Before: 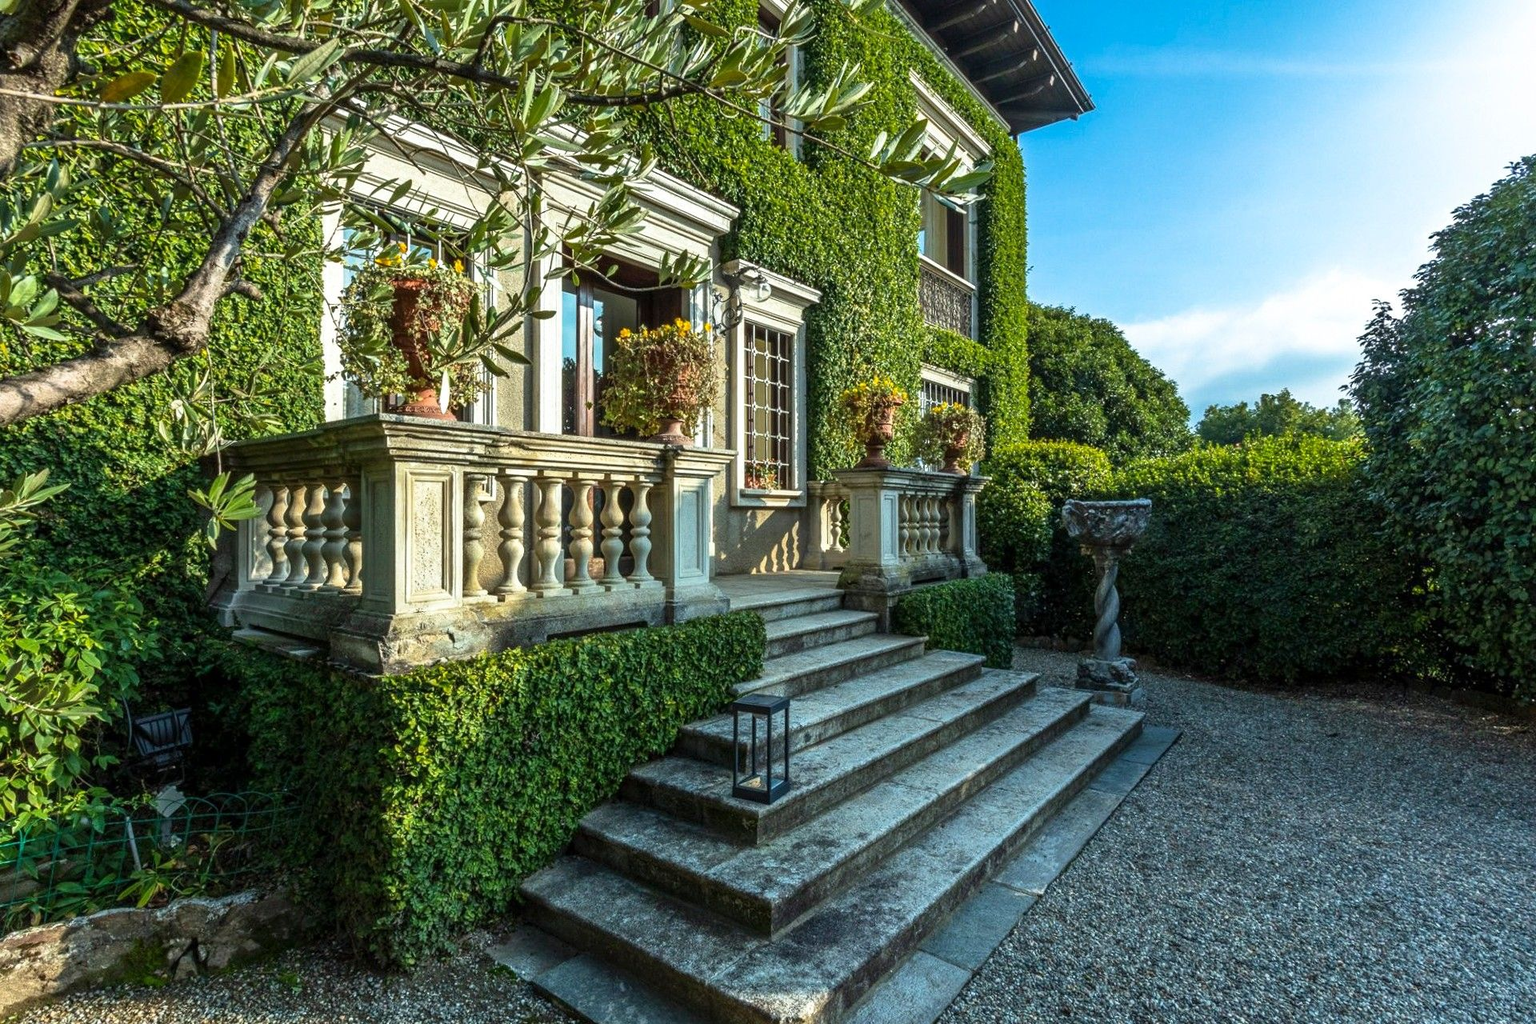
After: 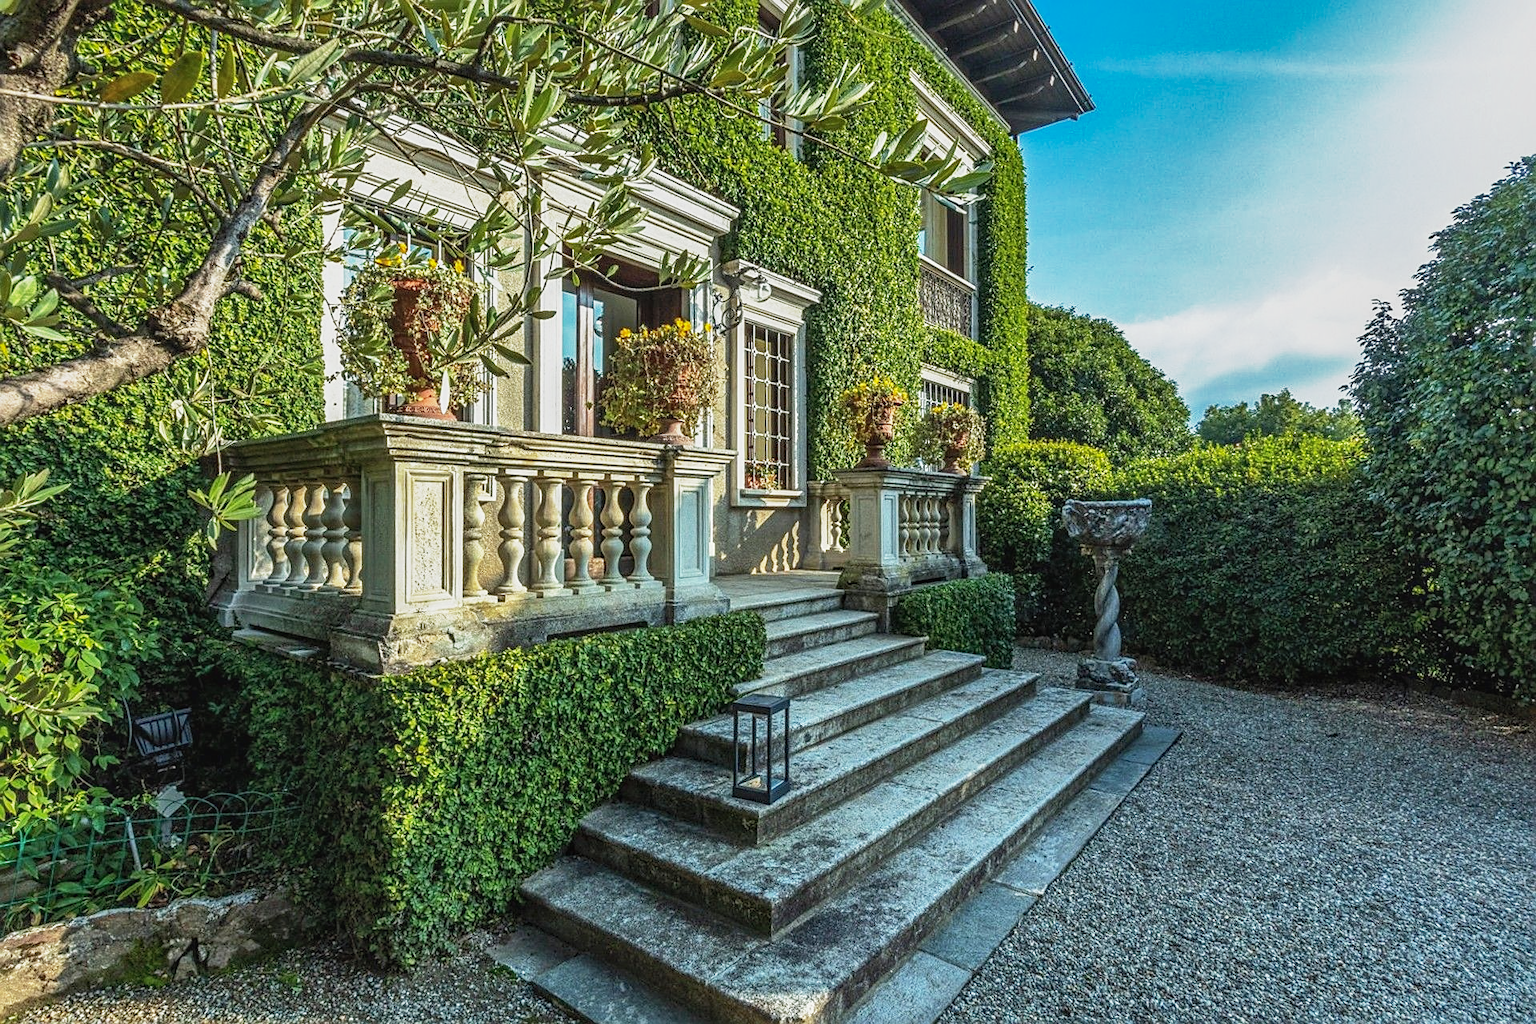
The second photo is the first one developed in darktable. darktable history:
tone equalizer: edges refinement/feathering 500, mask exposure compensation -1.57 EV, preserve details no
color correction: highlights b* -0.011
contrast brightness saturation: contrast -0.098, saturation -0.082
shadows and highlights: shadows 40.08, highlights -60.1
base curve: curves: ch0 [(0, 0) (0.688, 0.865) (1, 1)], preserve colors none
local contrast: detail 130%
sharpen: on, module defaults
